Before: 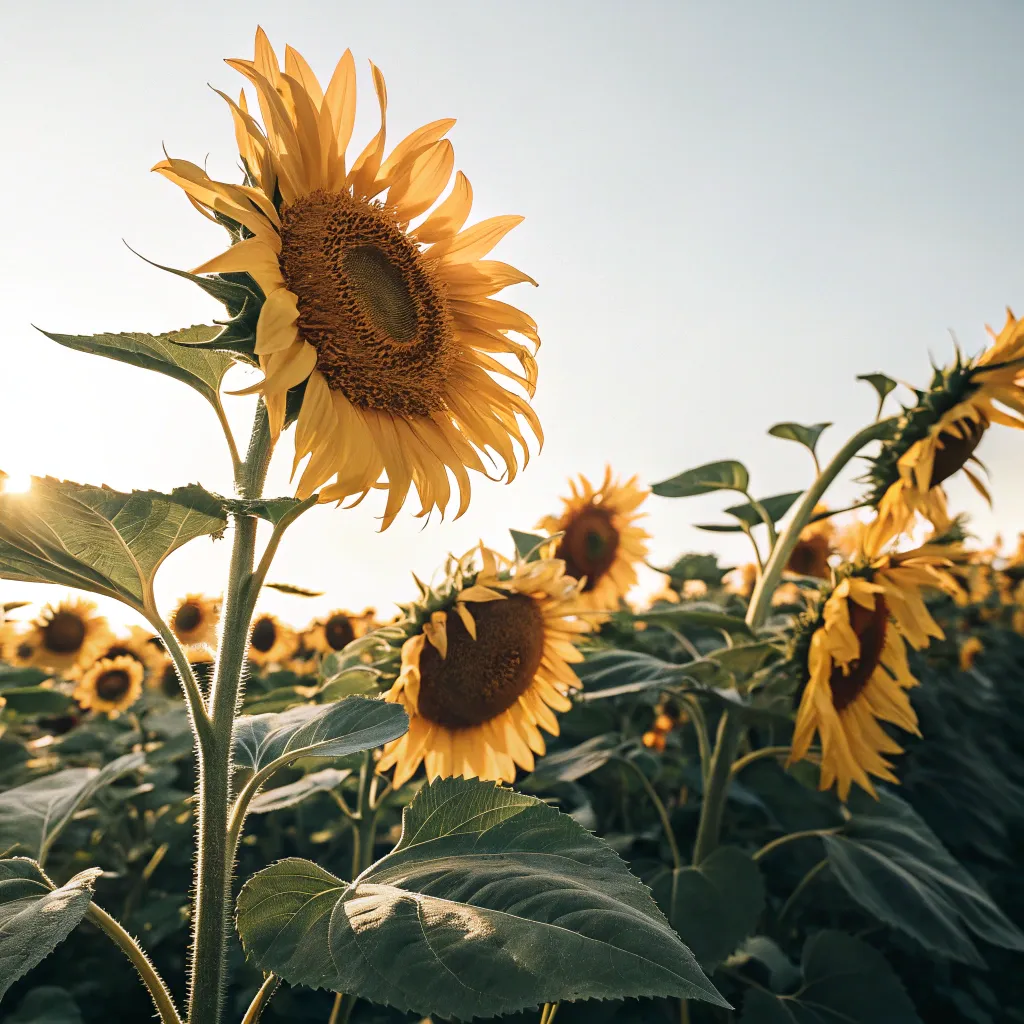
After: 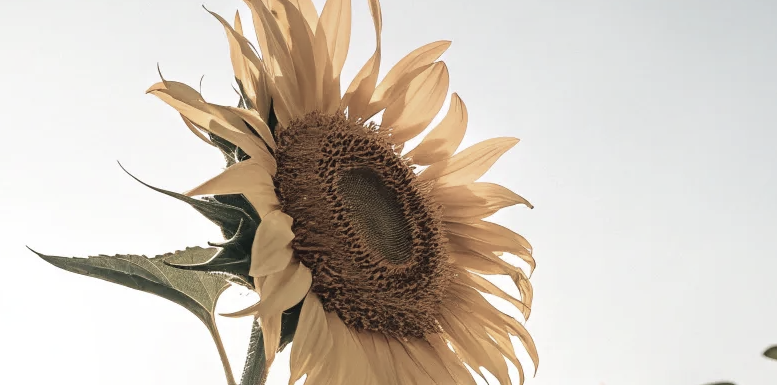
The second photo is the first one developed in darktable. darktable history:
color correction: highlights b* -0.035, saturation 0.525
crop: left 0.558%, top 7.648%, right 23.472%, bottom 54.748%
